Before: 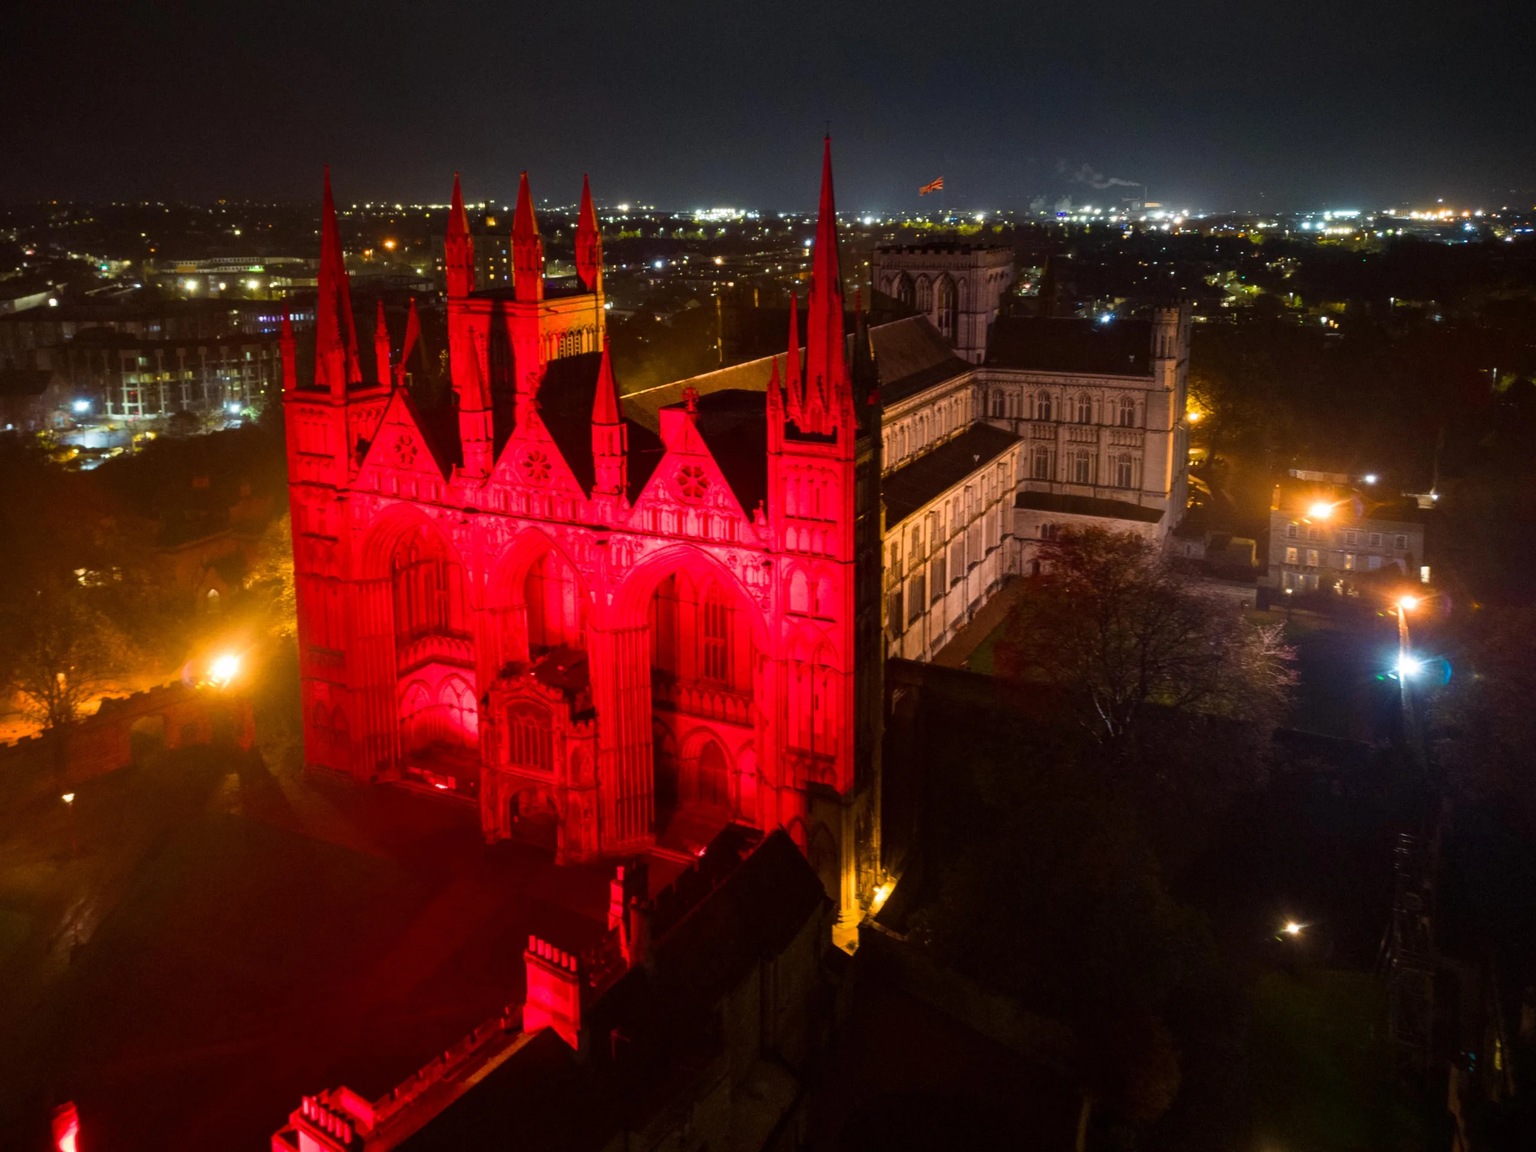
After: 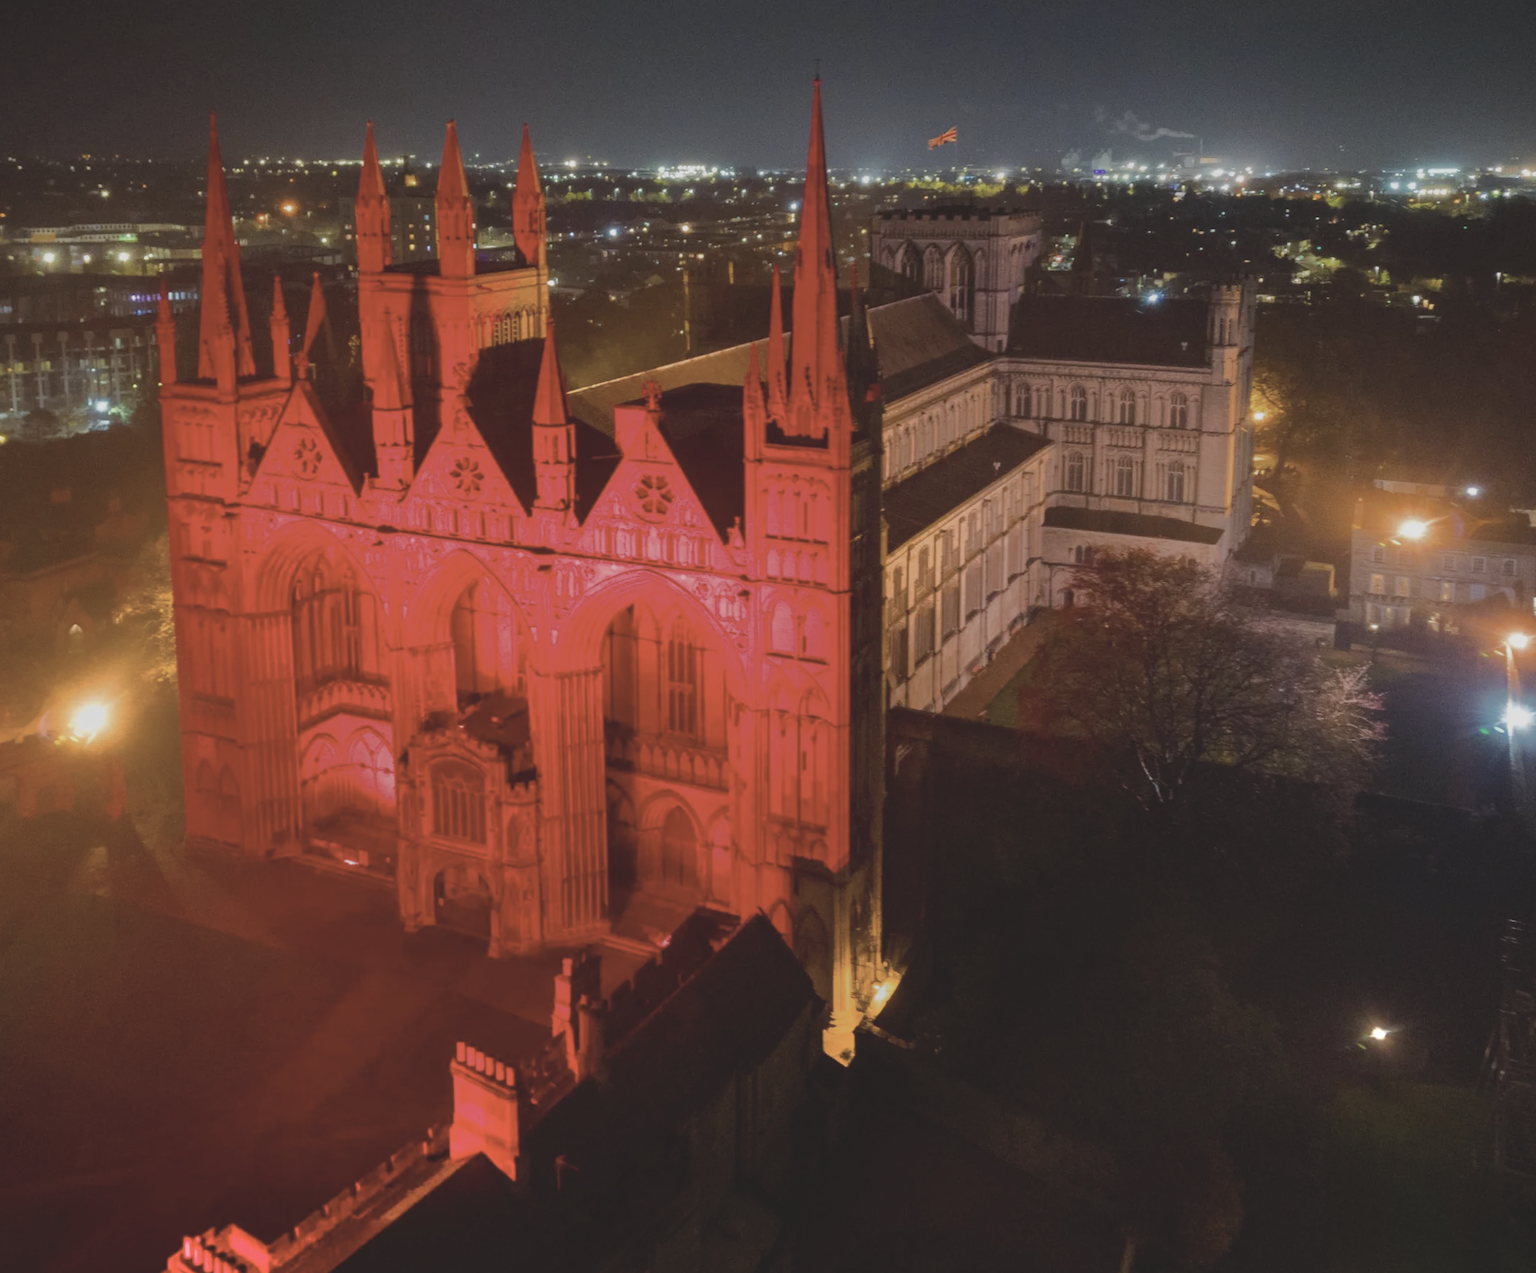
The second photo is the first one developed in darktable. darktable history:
contrast brightness saturation: contrast -0.26, saturation -0.43
tone equalizer: -7 EV -0.63 EV, -6 EV 1 EV, -5 EV -0.45 EV, -4 EV 0.43 EV, -3 EV 0.41 EV, -2 EV 0.15 EV, -1 EV -0.15 EV, +0 EV -0.39 EV, smoothing diameter 25%, edges refinement/feathering 10, preserve details guided filter
crop: left 9.807%, top 6.259%, right 7.334%, bottom 2.177%
